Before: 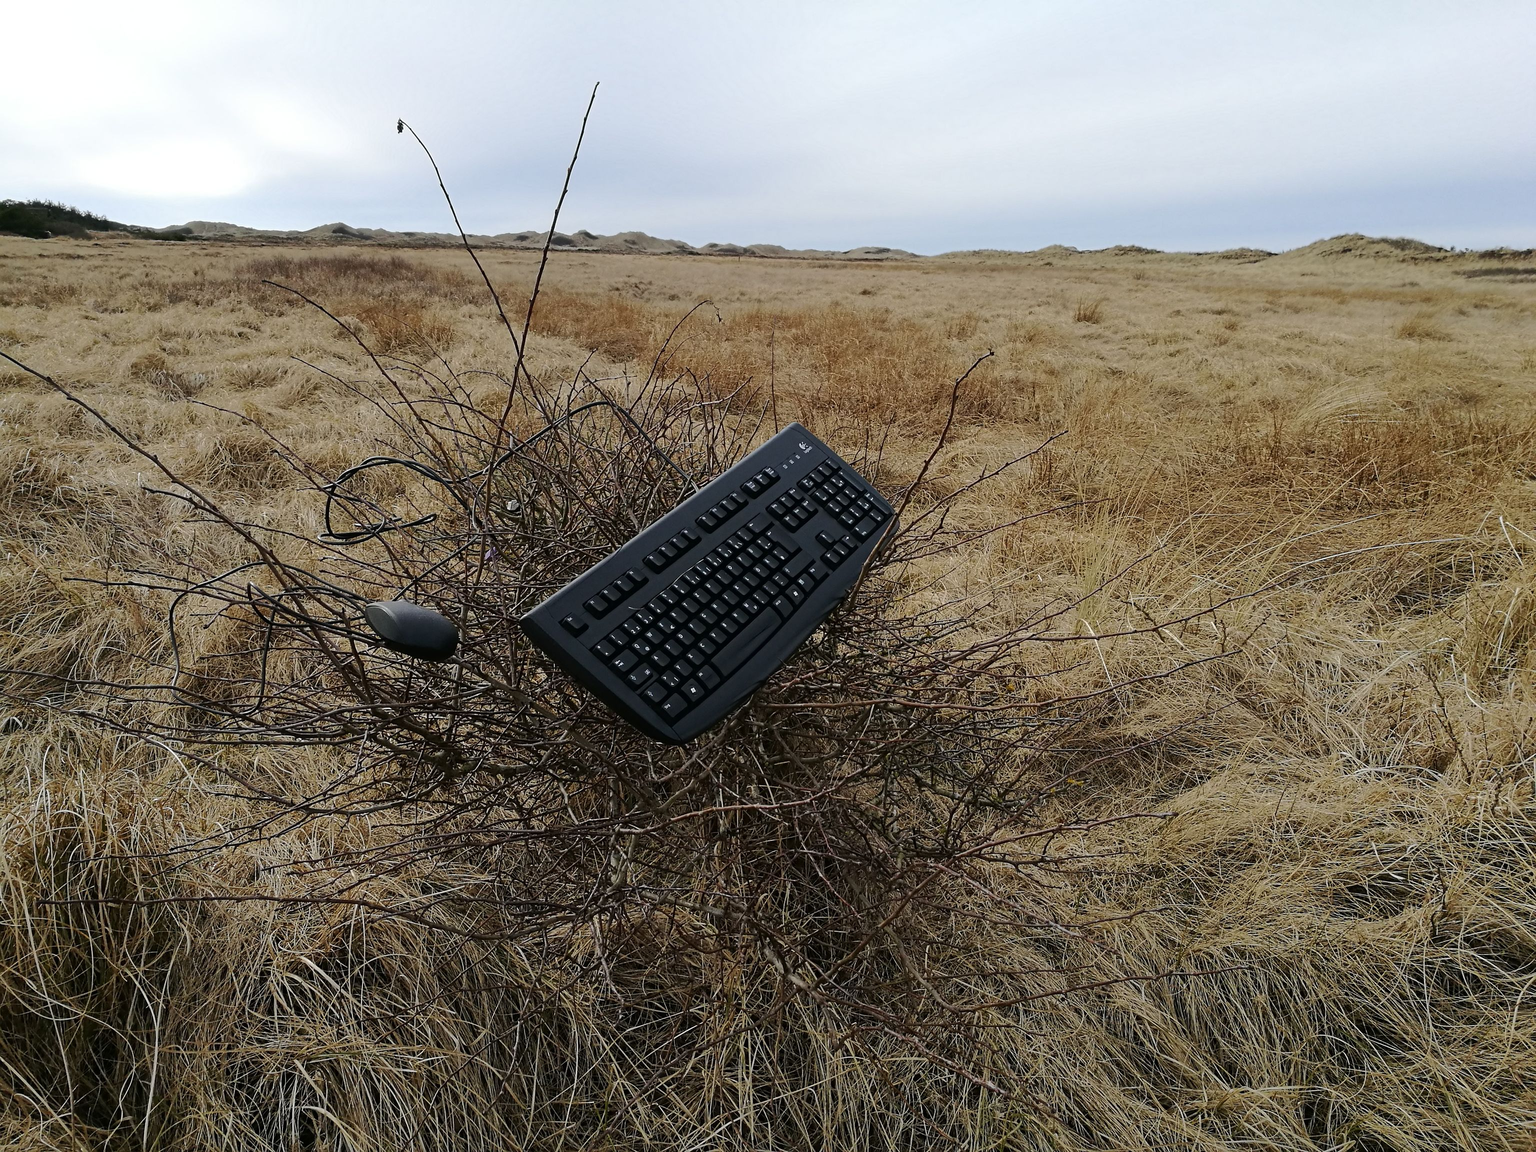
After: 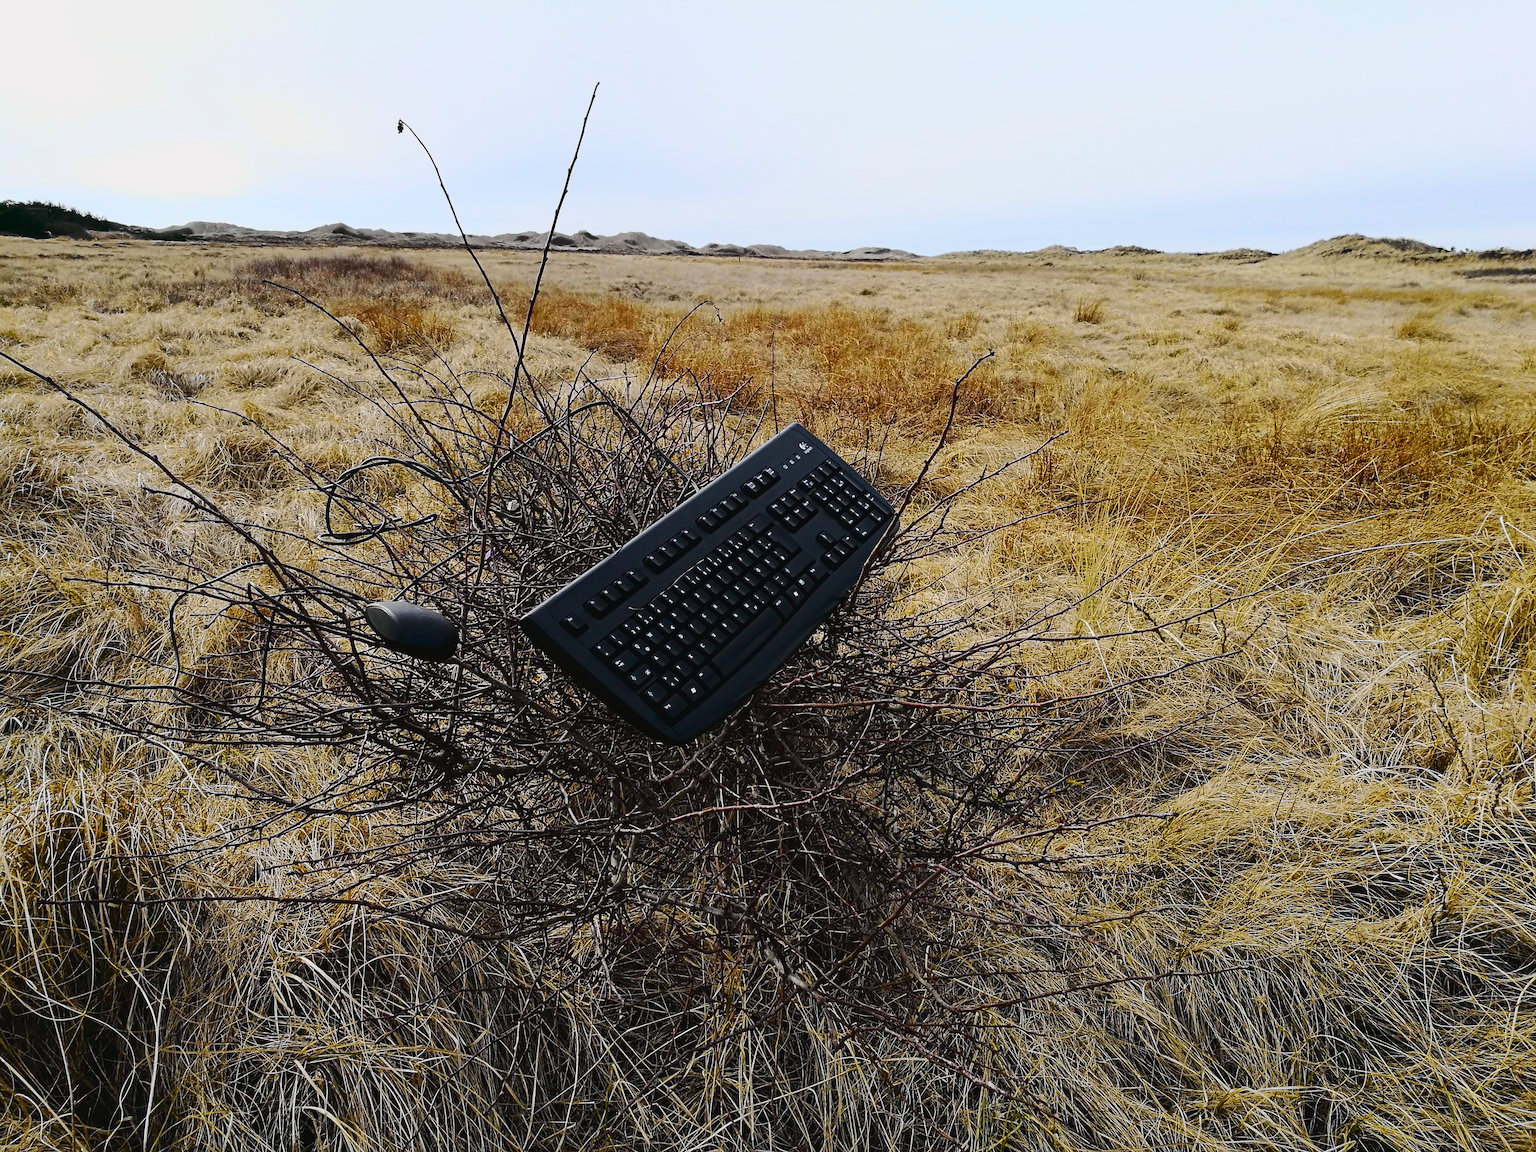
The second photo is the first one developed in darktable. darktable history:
tone curve: curves: ch0 [(0, 0.023) (0.132, 0.075) (0.256, 0.2) (0.463, 0.494) (0.699, 0.816) (0.813, 0.898) (1, 0.943)]; ch1 [(0, 0) (0.32, 0.306) (0.441, 0.41) (0.476, 0.466) (0.498, 0.5) (0.518, 0.519) (0.546, 0.571) (0.604, 0.651) (0.733, 0.817) (1, 1)]; ch2 [(0, 0) (0.312, 0.313) (0.431, 0.425) (0.483, 0.477) (0.503, 0.503) (0.526, 0.507) (0.564, 0.575) (0.614, 0.695) (0.713, 0.767) (0.985, 0.966)], color space Lab, independent channels
